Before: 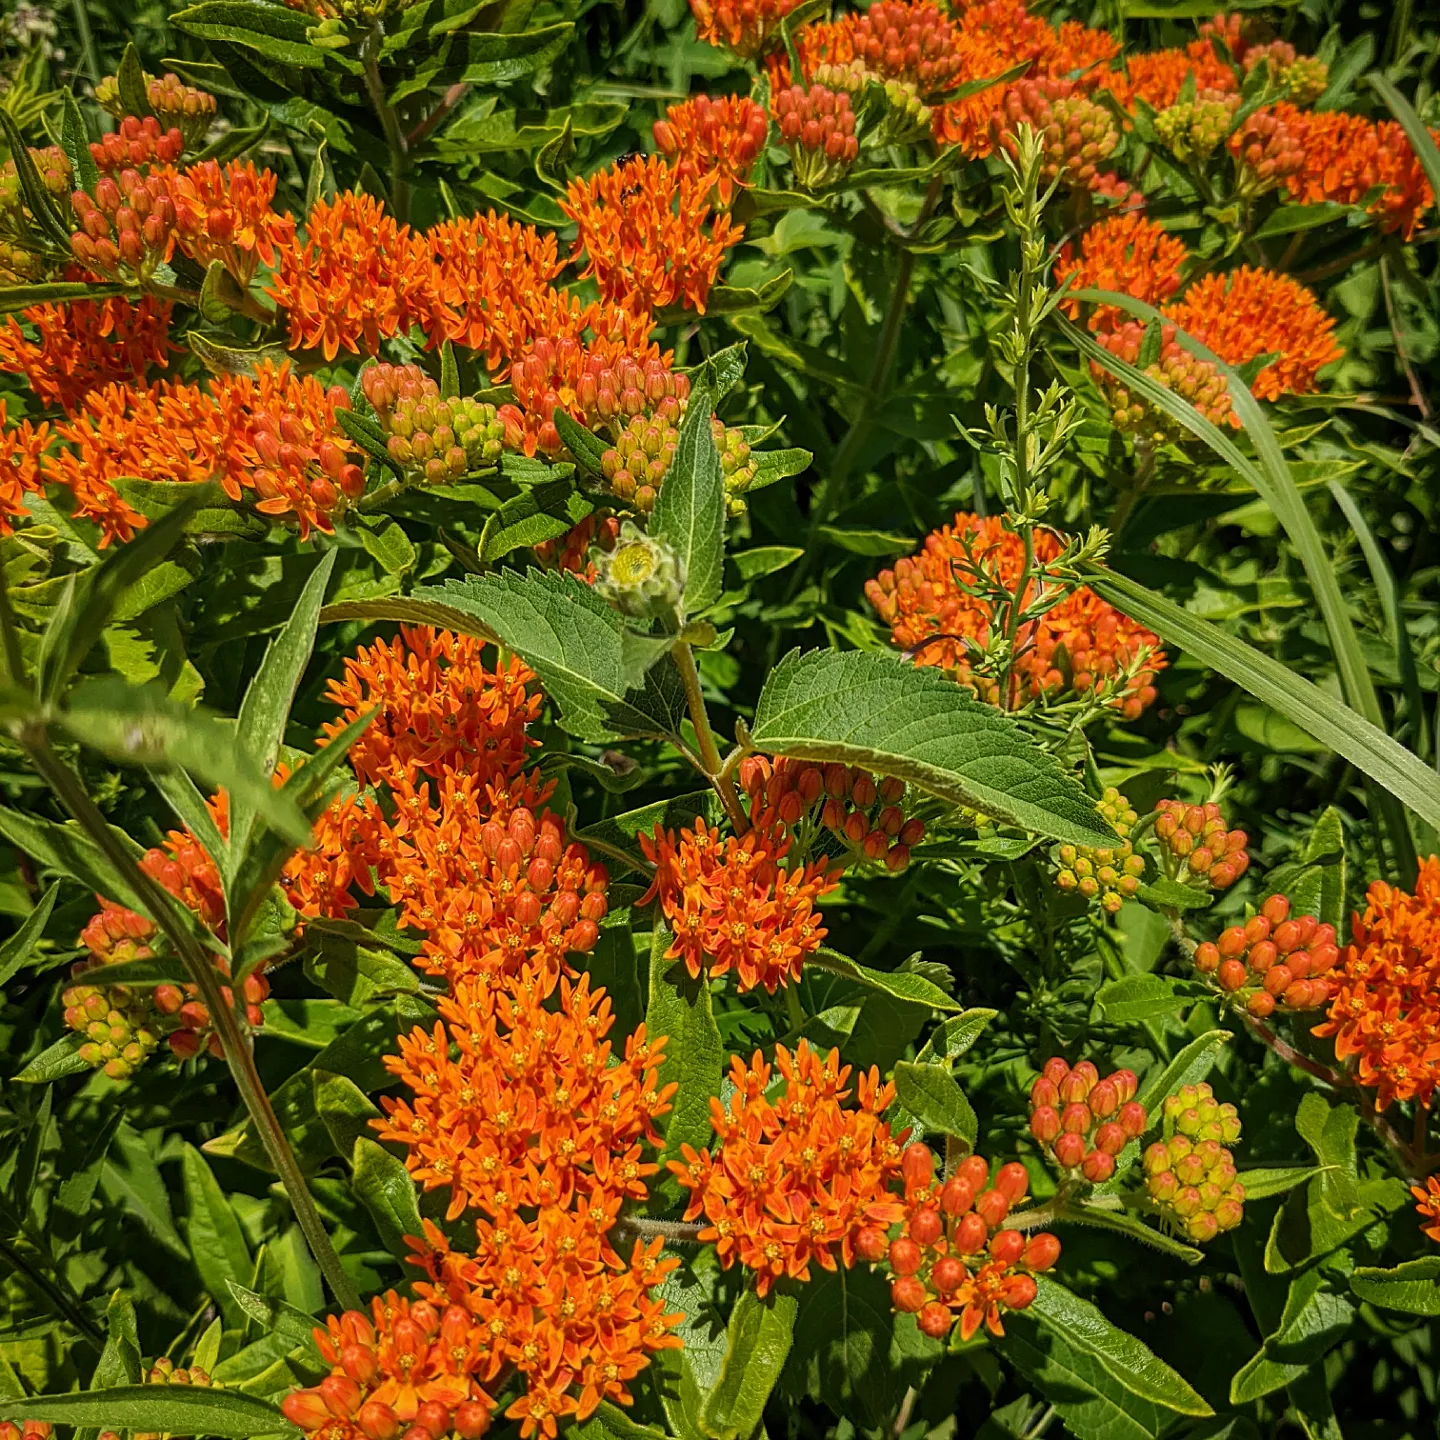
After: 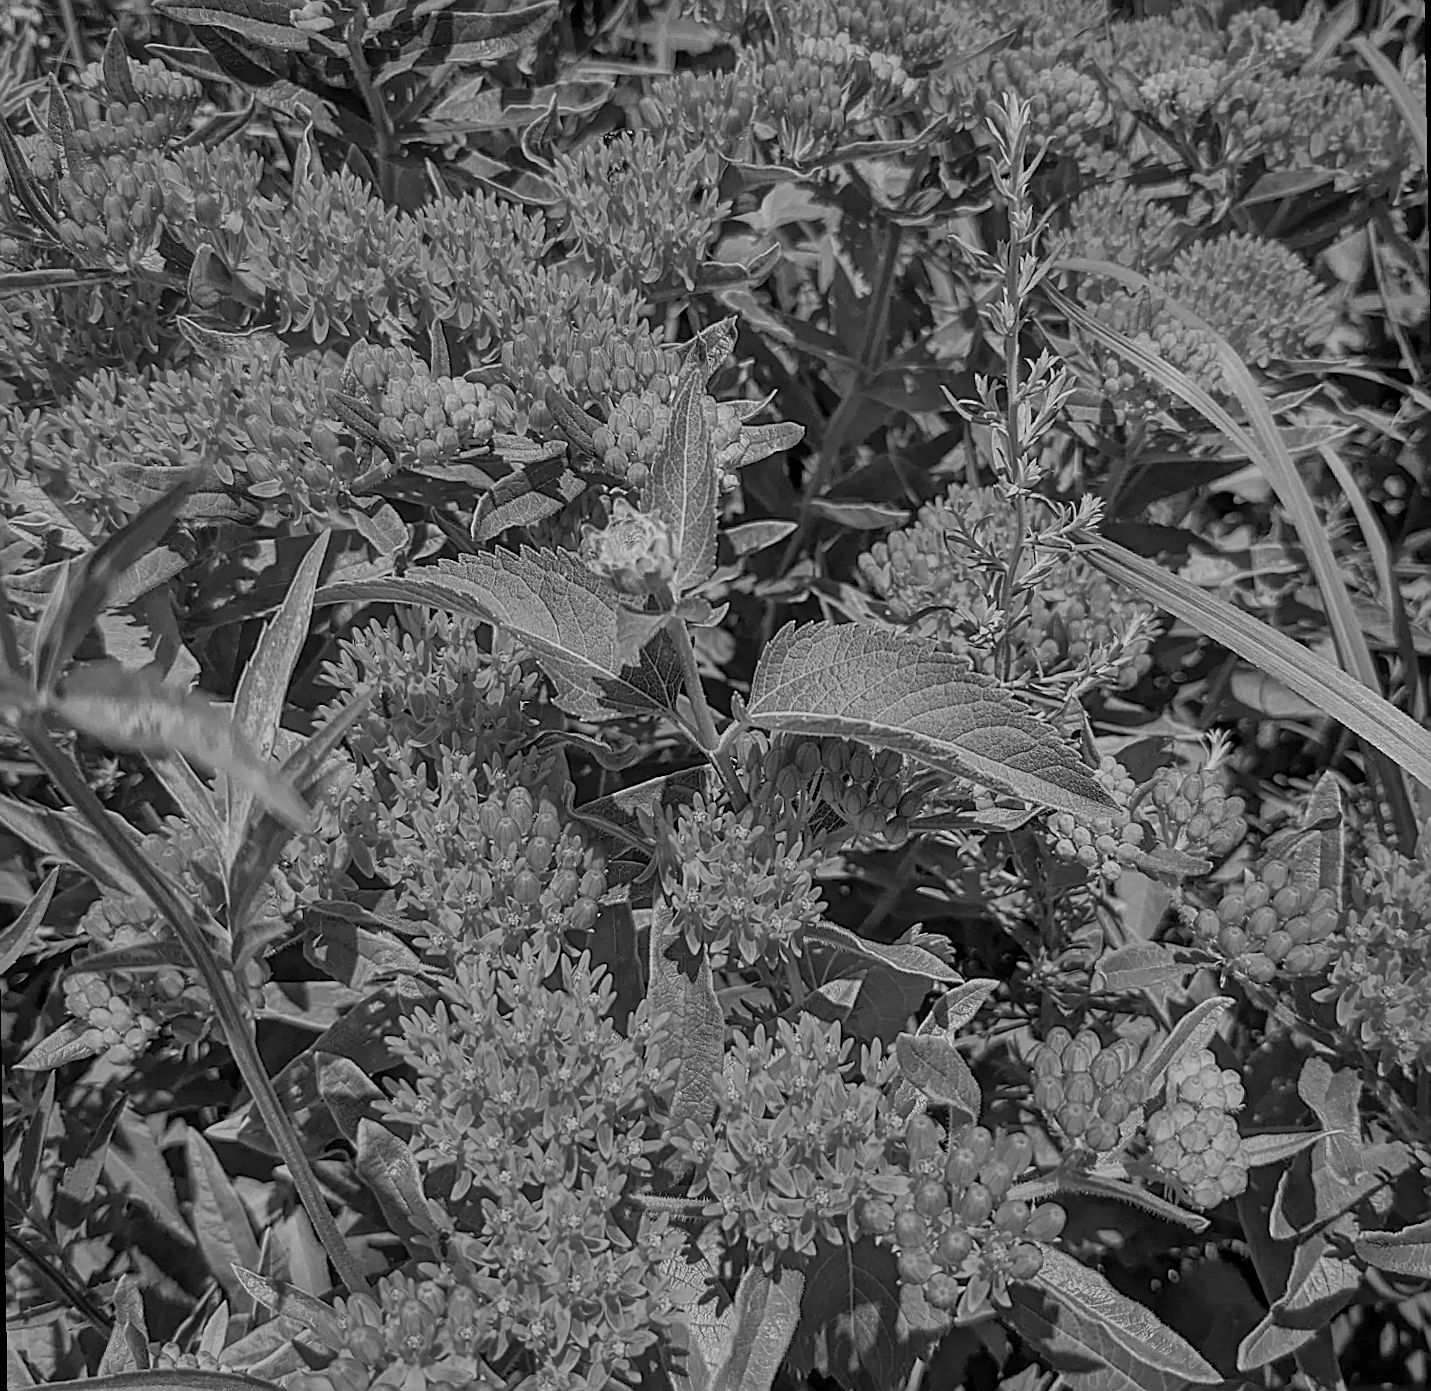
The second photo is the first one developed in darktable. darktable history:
sharpen: on, module defaults
rotate and perspective: rotation -1°, crop left 0.011, crop right 0.989, crop top 0.025, crop bottom 0.975
white balance: red 0.766, blue 1.537
monochrome: a -6.99, b 35.61, size 1.4
exposure: black level correction 0, exposure 1.3 EV, compensate exposure bias true, compensate highlight preservation false
global tonemap: drago (1, 100), detail 1
shadows and highlights: white point adjustment -3.64, highlights -63.34, highlights color adjustment 42%, soften with gaussian
